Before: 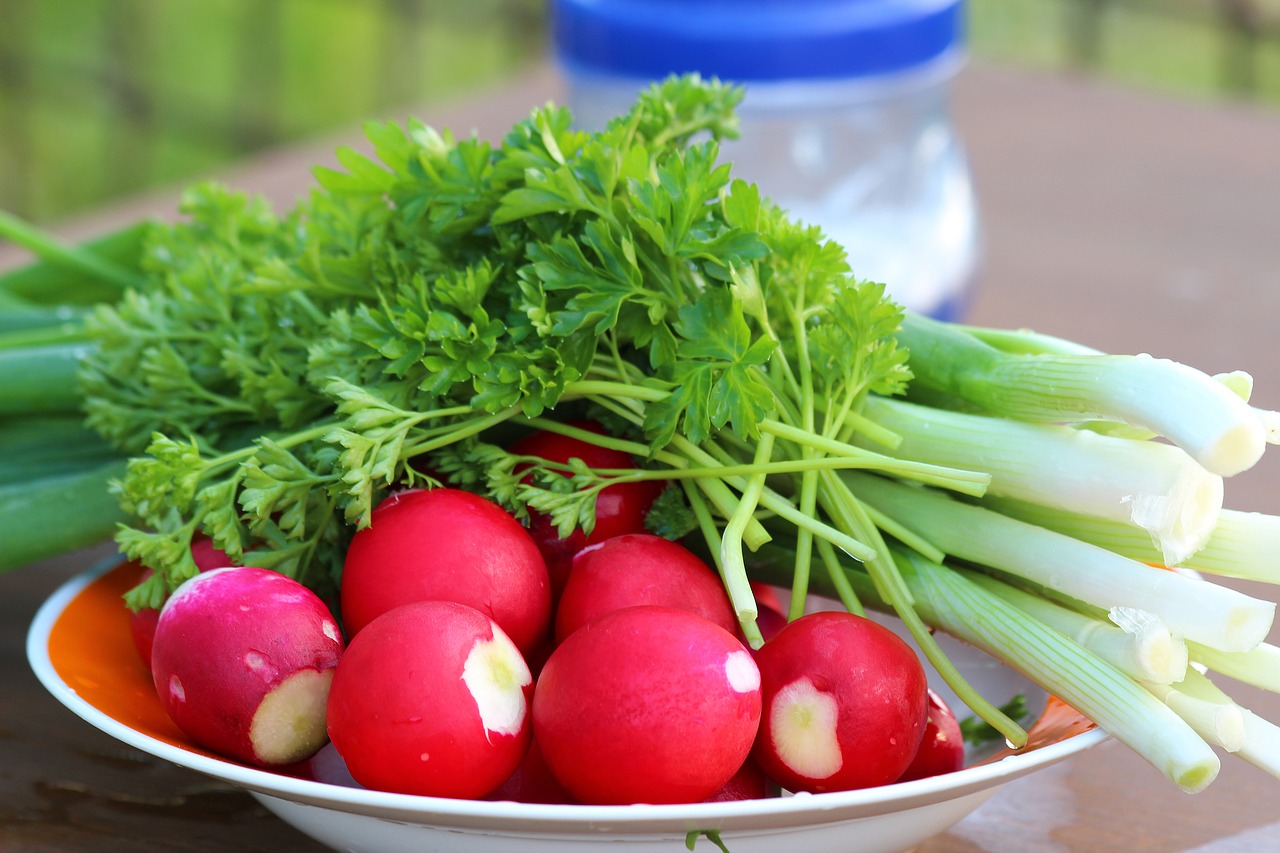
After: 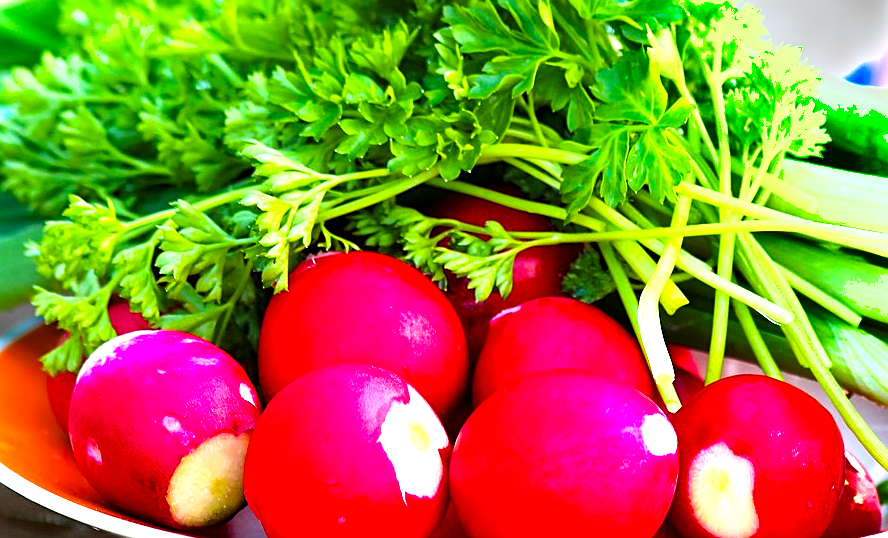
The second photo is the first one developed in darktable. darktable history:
shadows and highlights: shadows 59.13, soften with gaussian
color balance rgb: shadows lift › chroma 0.998%, shadows lift › hue 110.29°, highlights gain › chroma 0.274%, highlights gain › hue 331.44°, global offset › hue 169.89°, perceptual saturation grading › global saturation 31.321%, perceptual brilliance grading › global brilliance 10.139%, perceptual brilliance grading › shadows 14.25%, global vibrance 9.545%
contrast equalizer: octaves 7, y [[0.6 ×6], [0.55 ×6], [0 ×6], [0 ×6], [0 ×6]], mix 0.135
sharpen: on, module defaults
crop: left 6.524%, top 27.806%, right 24.057%, bottom 9.055%
tone equalizer: -8 EV -1.07 EV, -7 EV -1.05 EV, -6 EV -0.854 EV, -5 EV -0.618 EV, -3 EV 0.544 EV, -2 EV 0.889 EV, -1 EV 1 EV, +0 EV 1.07 EV
